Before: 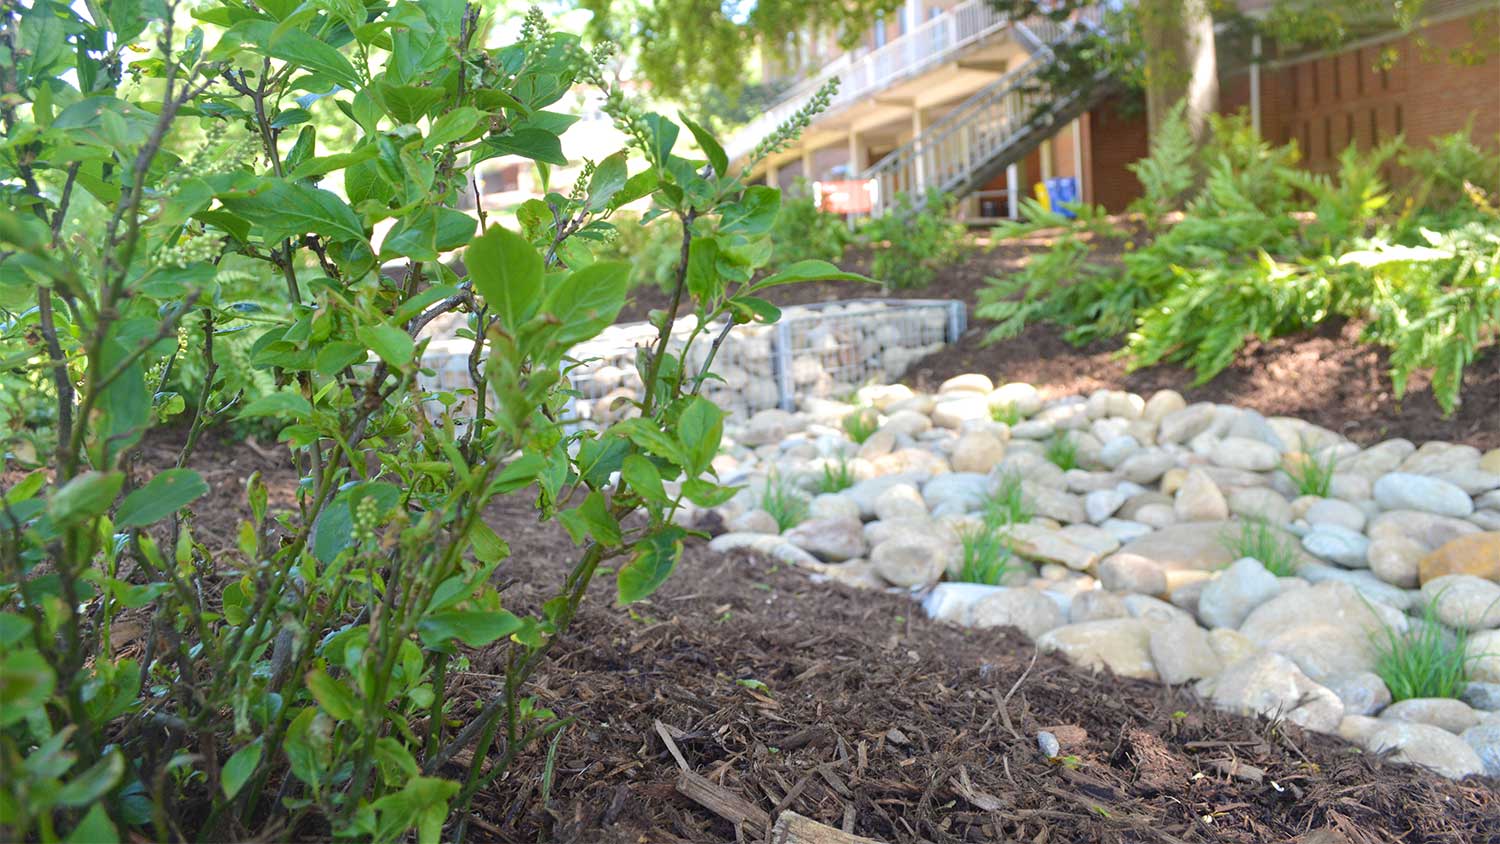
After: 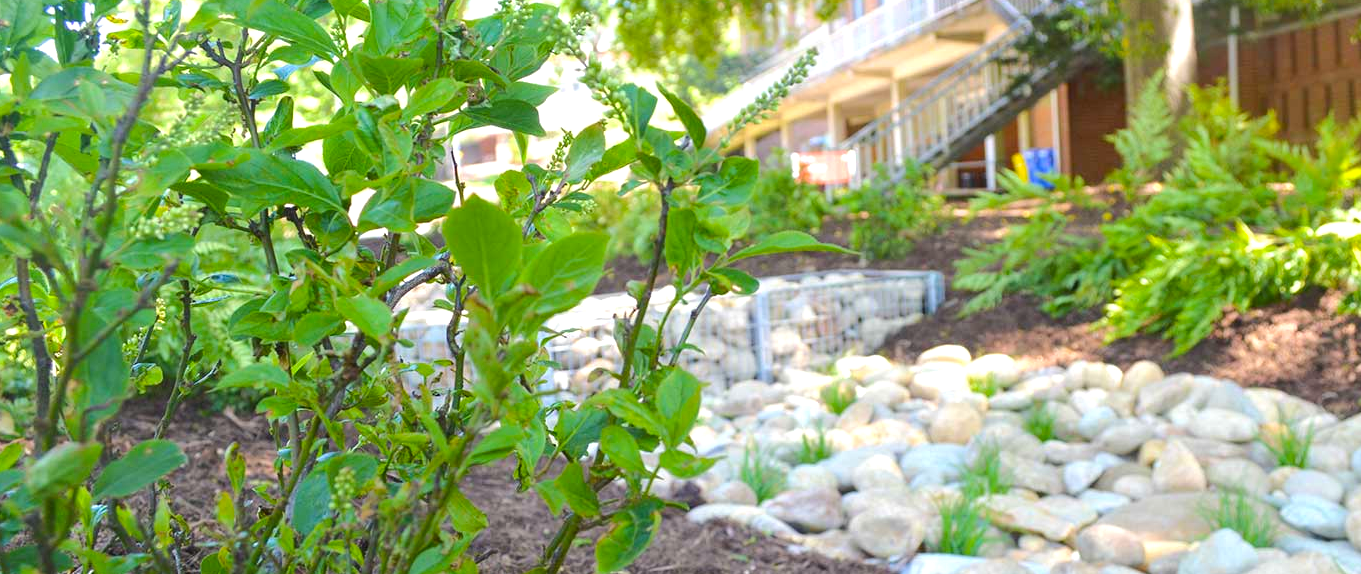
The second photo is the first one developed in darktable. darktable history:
color balance rgb: shadows lift › chroma 1.878%, shadows lift › hue 266°, power › luminance 1.691%, perceptual saturation grading › global saturation 19.464%, perceptual brilliance grading › highlights 6.559%, perceptual brilliance grading › mid-tones 17.596%, perceptual brilliance grading › shadows -5.44%, global vibrance 20%
crop: left 1.51%, top 3.454%, right 7.723%, bottom 28.492%
contrast brightness saturation: contrast 0.011, saturation -0.055
